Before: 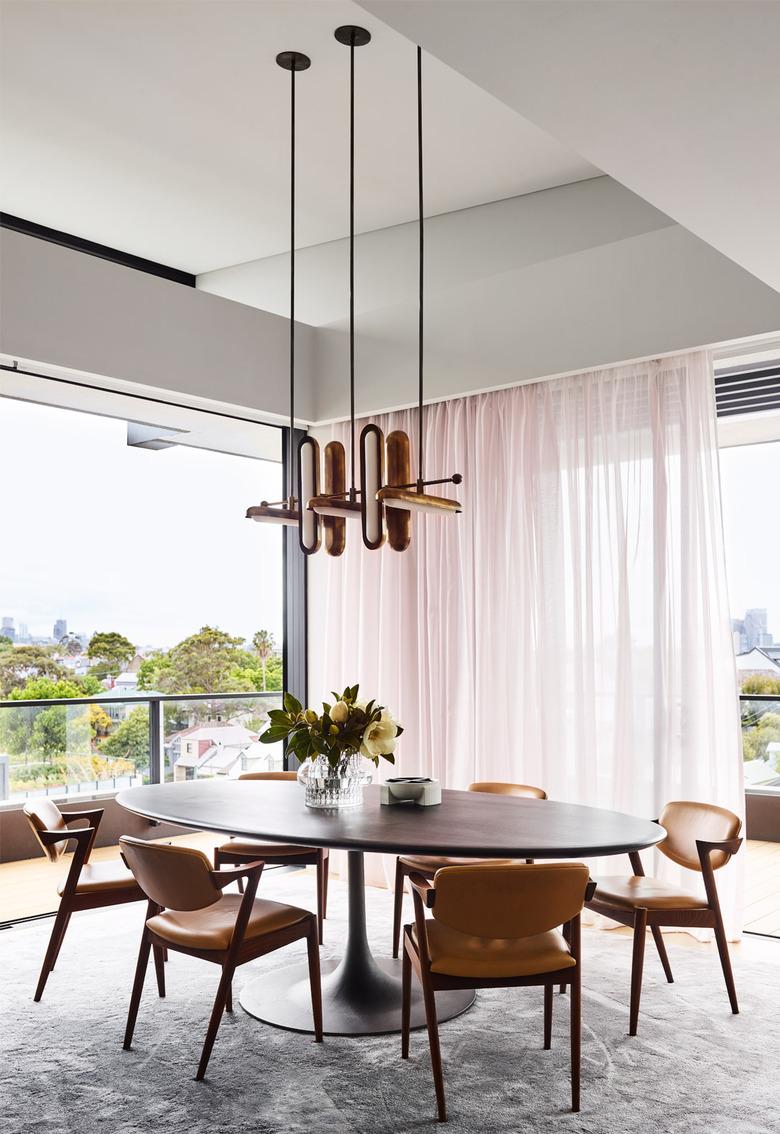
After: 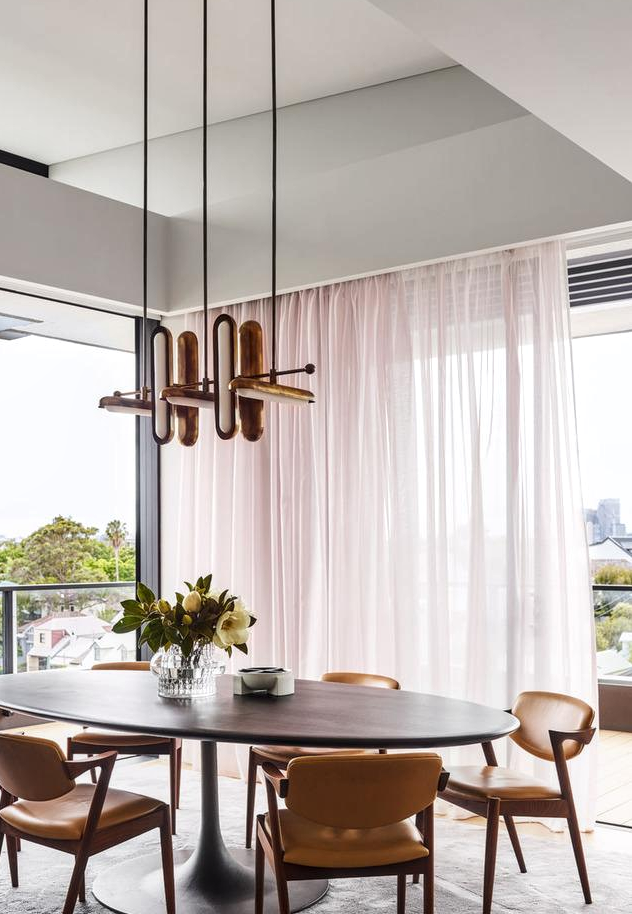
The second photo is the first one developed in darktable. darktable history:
crop: left 18.872%, top 9.719%, right 0.001%, bottom 9.677%
local contrast: on, module defaults
